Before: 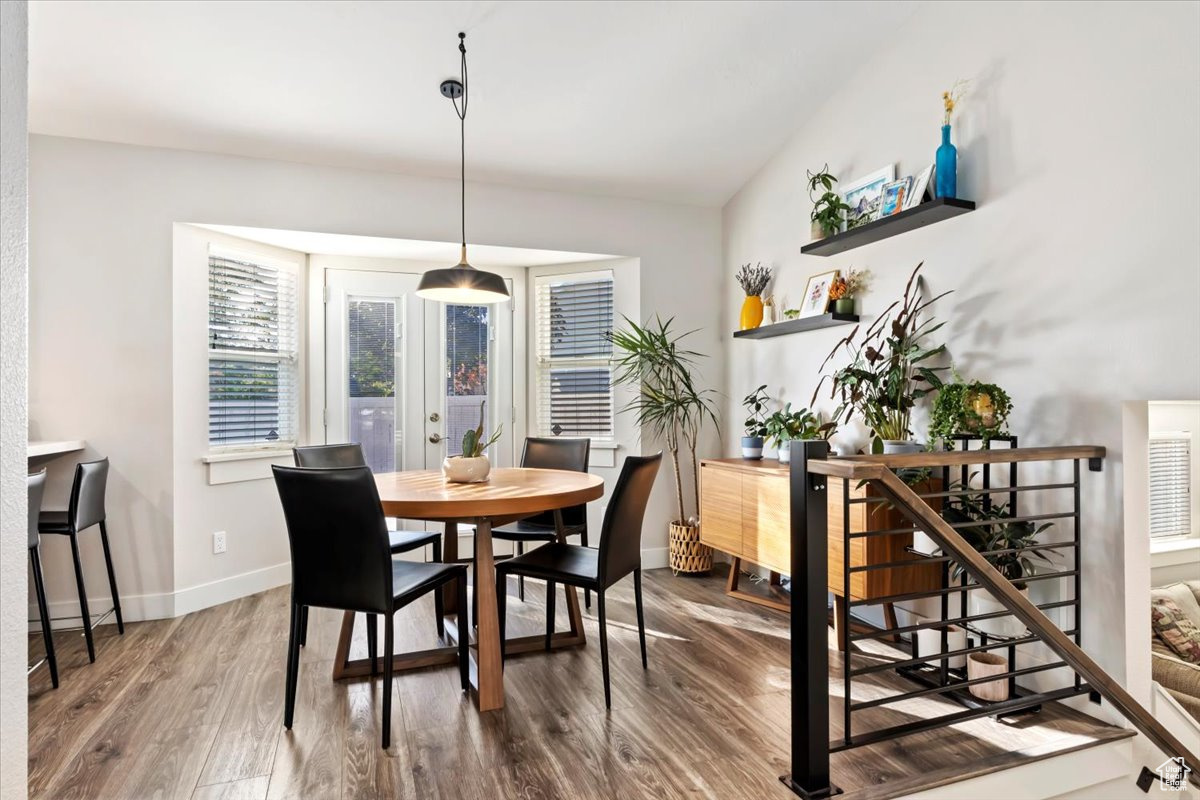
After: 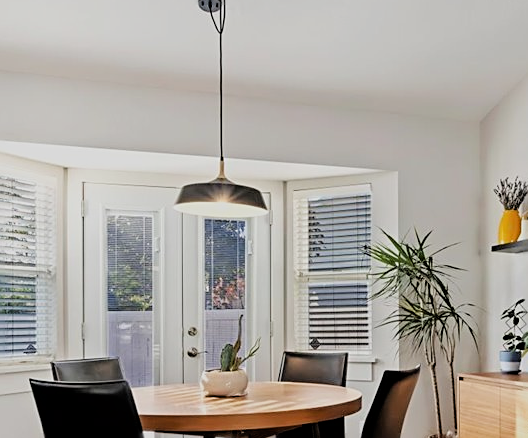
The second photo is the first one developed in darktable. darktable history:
filmic rgb: black relative exposure -4.88 EV, hardness 2.82
crop: left 20.248%, top 10.86%, right 35.675%, bottom 34.321%
sharpen: on, module defaults
